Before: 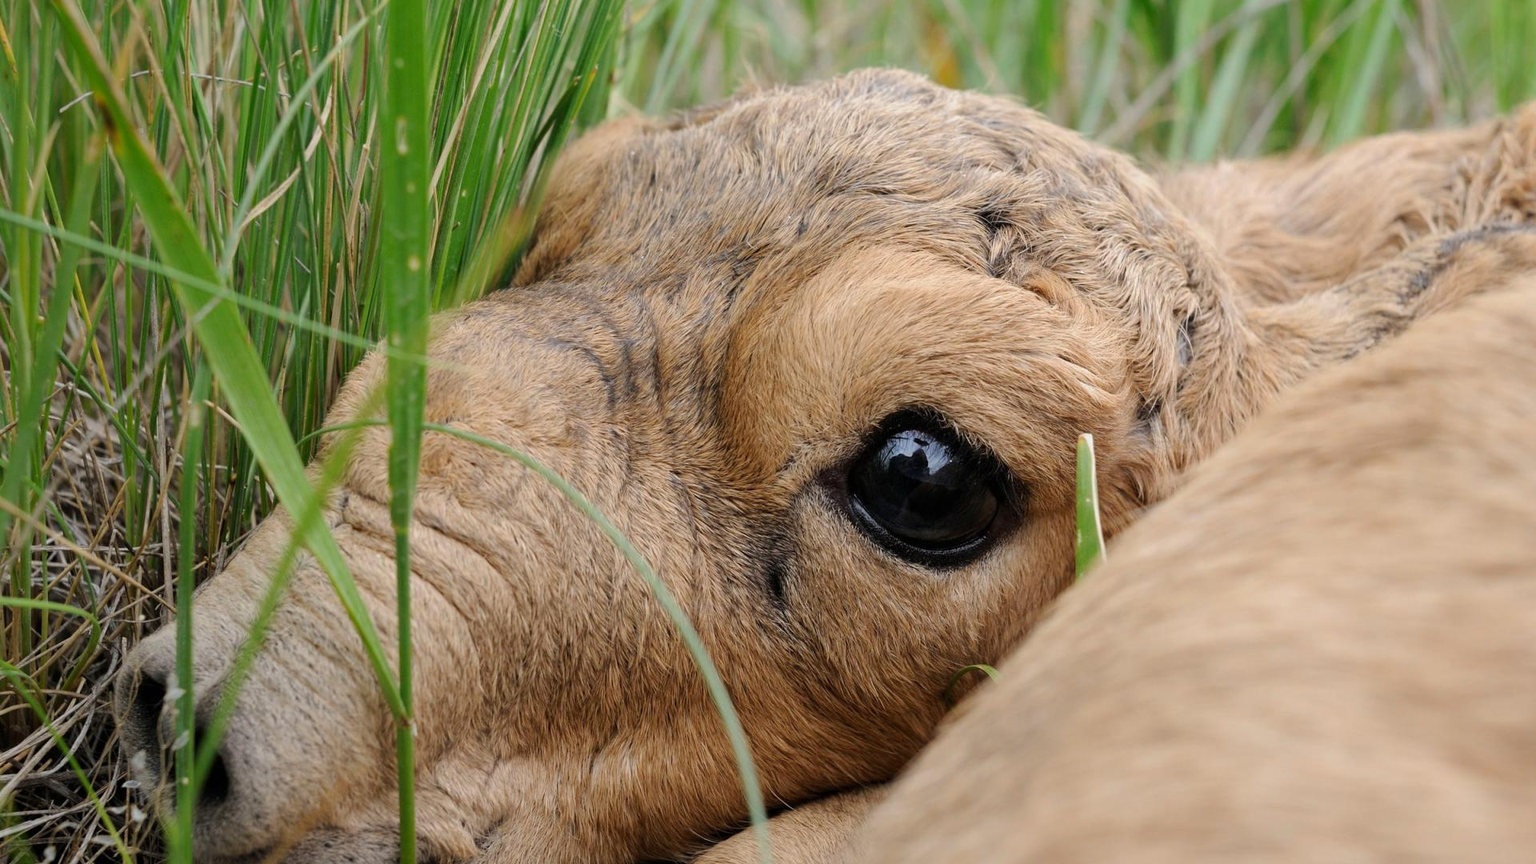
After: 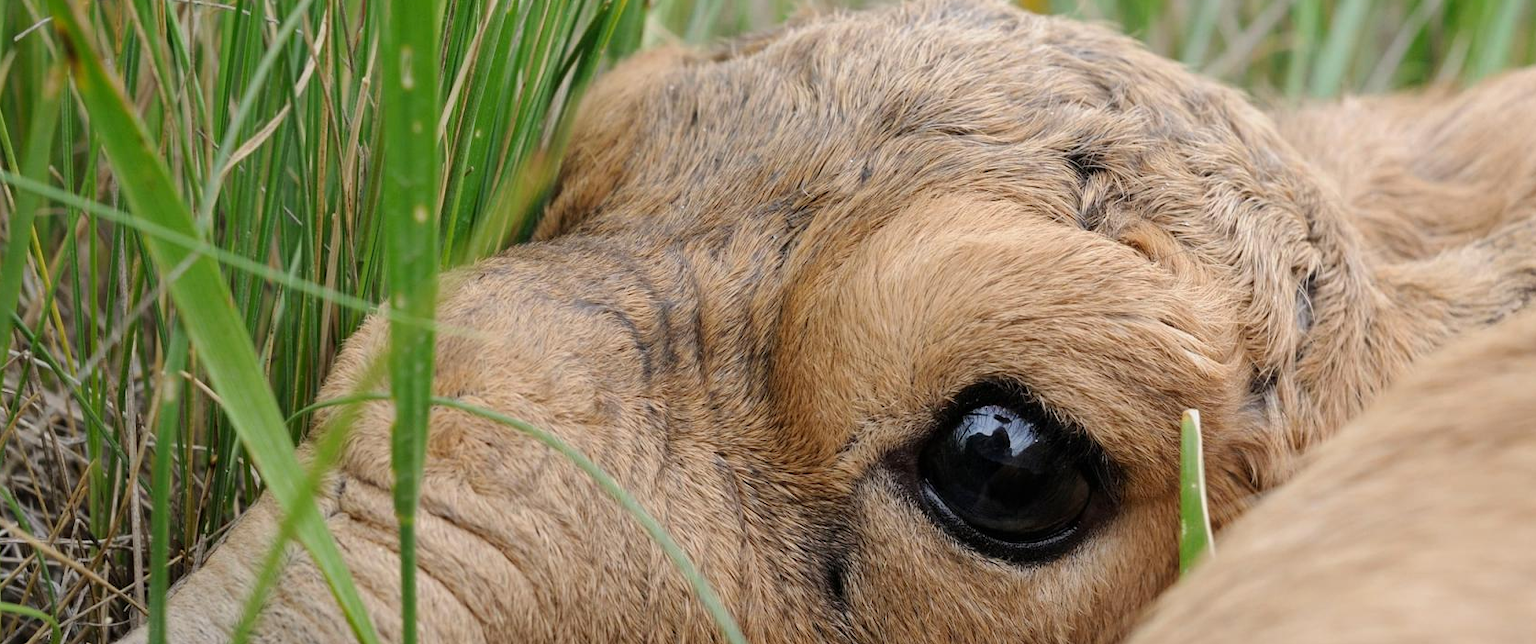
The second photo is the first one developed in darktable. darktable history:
crop: left 3.108%, top 8.94%, right 9.682%, bottom 26.013%
